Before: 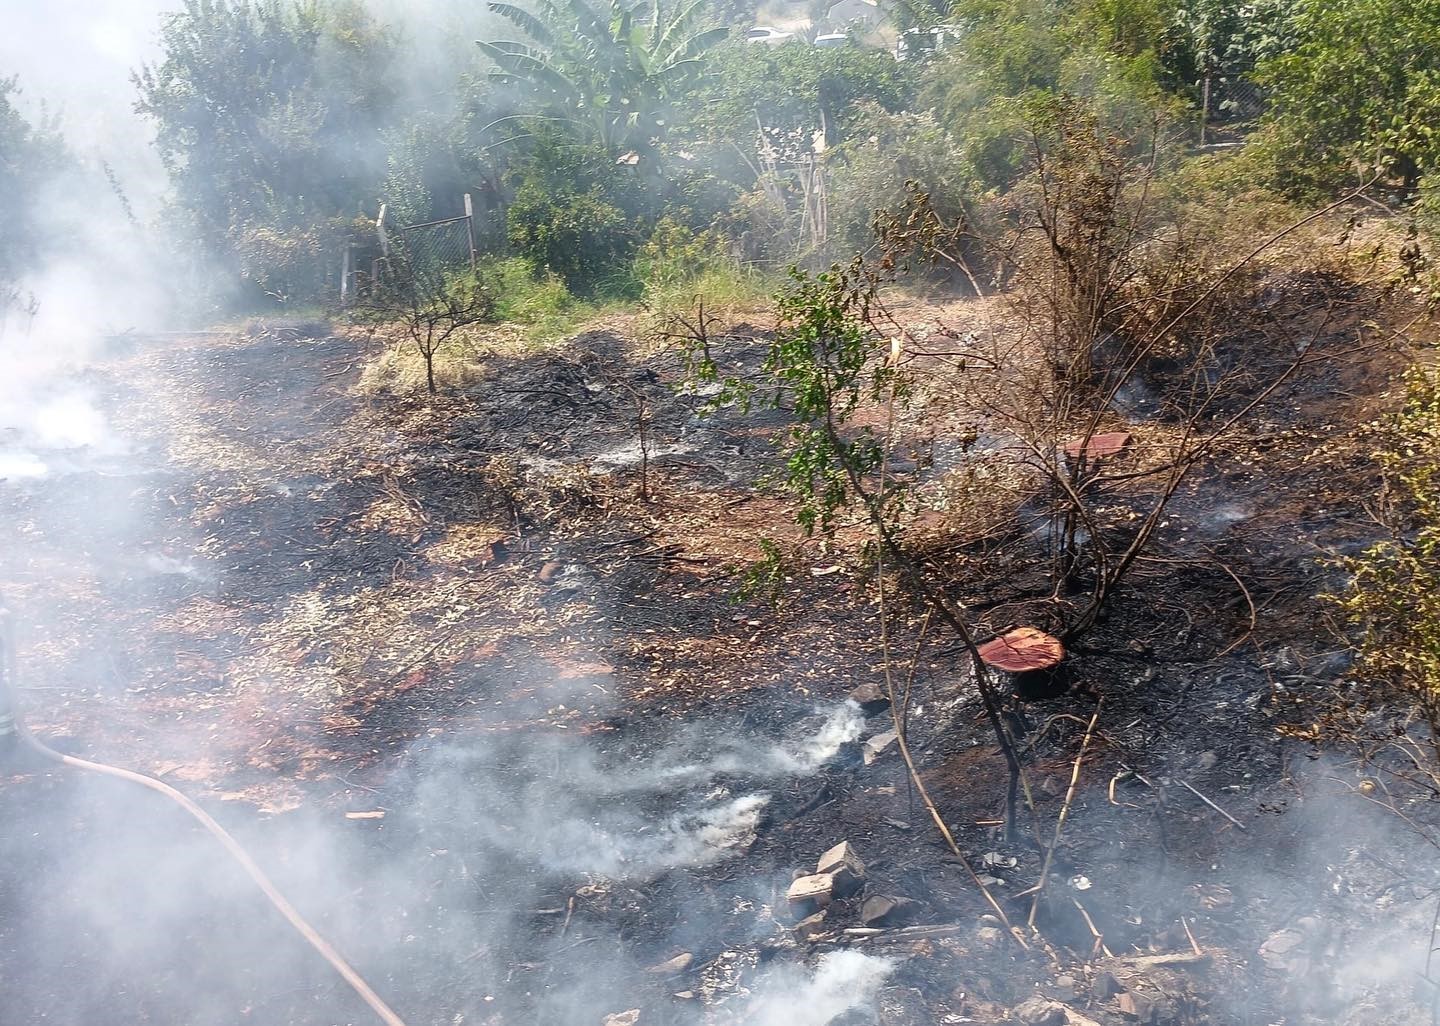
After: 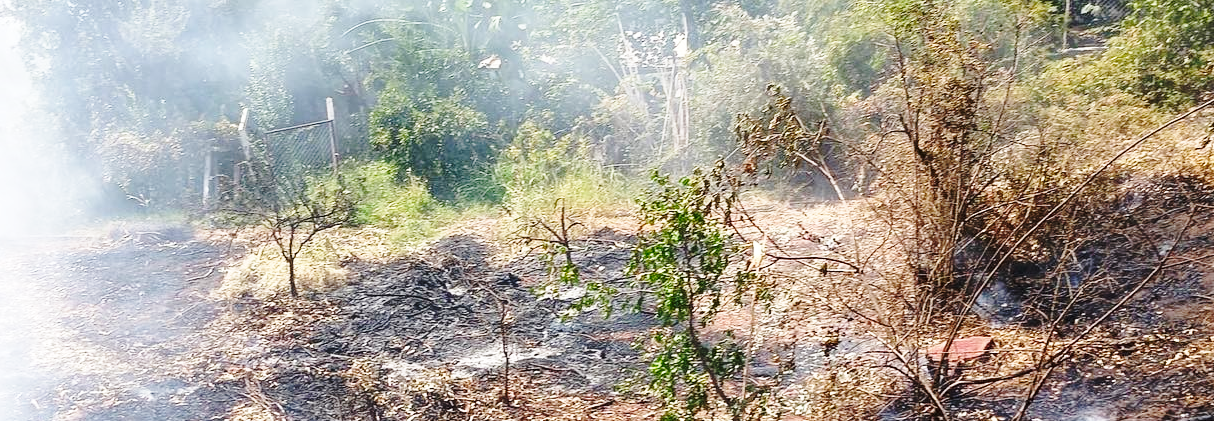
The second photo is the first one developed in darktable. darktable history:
crop and rotate: left 9.635%, top 9.428%, right 6.003%, bottom 49.45%
base curve: curves: ch0 [(0, 0) (0.032, 0.037) (0.105, 0.228) (0.435, 0.76) (0.856, 0.983) (1, 1)], exposure shift 0.01, preserve colors none
